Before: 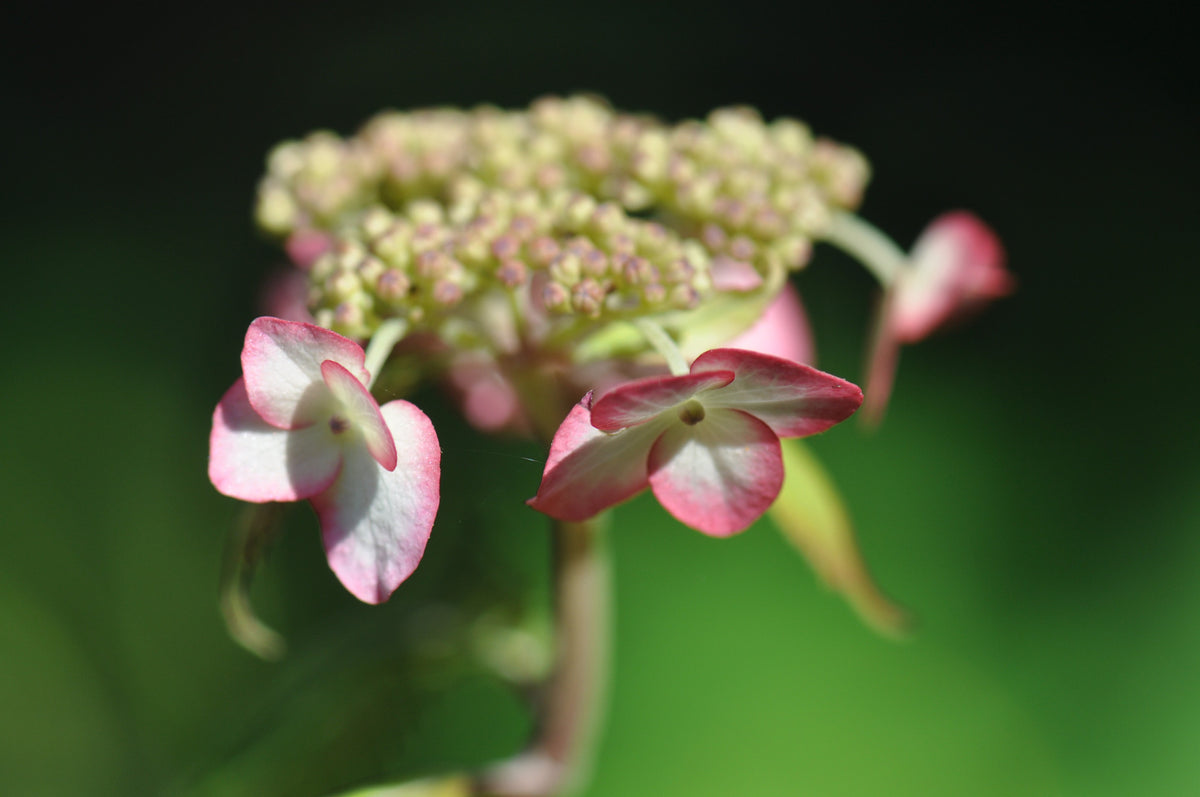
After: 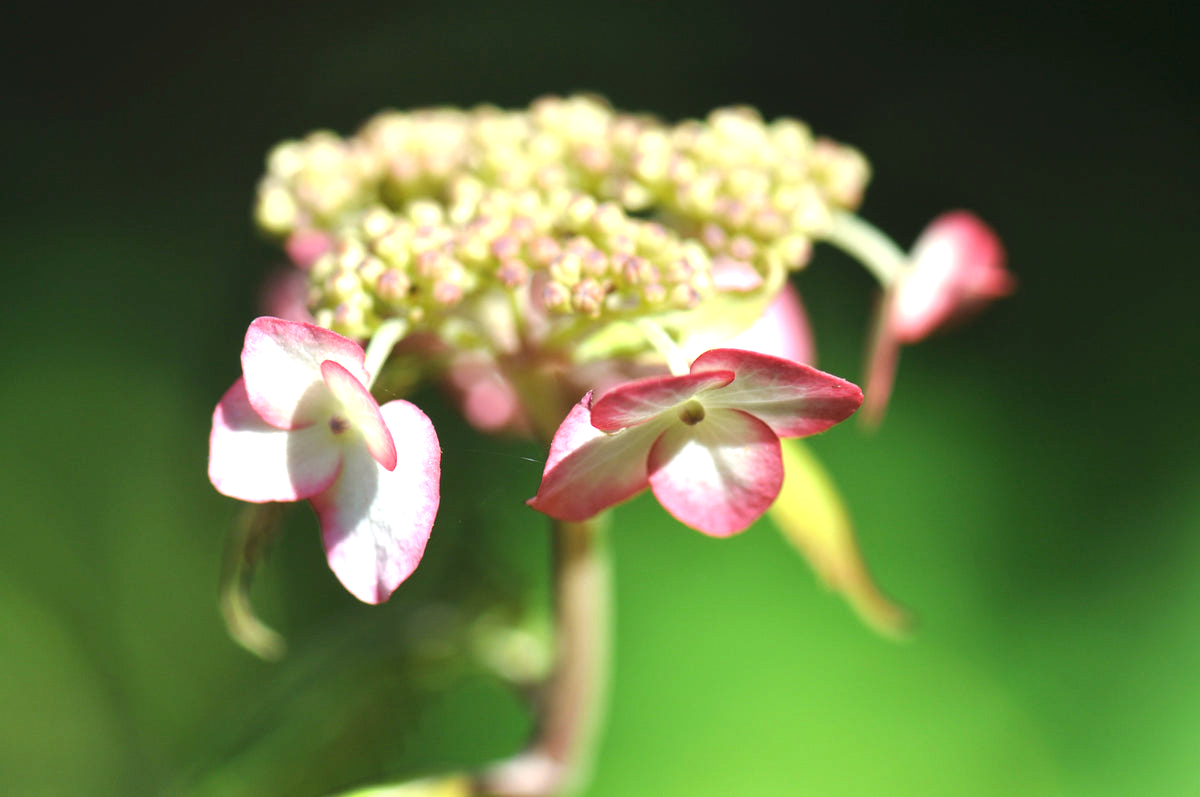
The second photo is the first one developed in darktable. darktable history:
color balance: mode lift, gamma, gain (sRGB), lift [1, 0.99, 1.01, 0.992], gamma [1, 1.037, 0.974, 0.963]
exposure: black level correction 0, exposure 1 EV, compensate highlight preservation false
